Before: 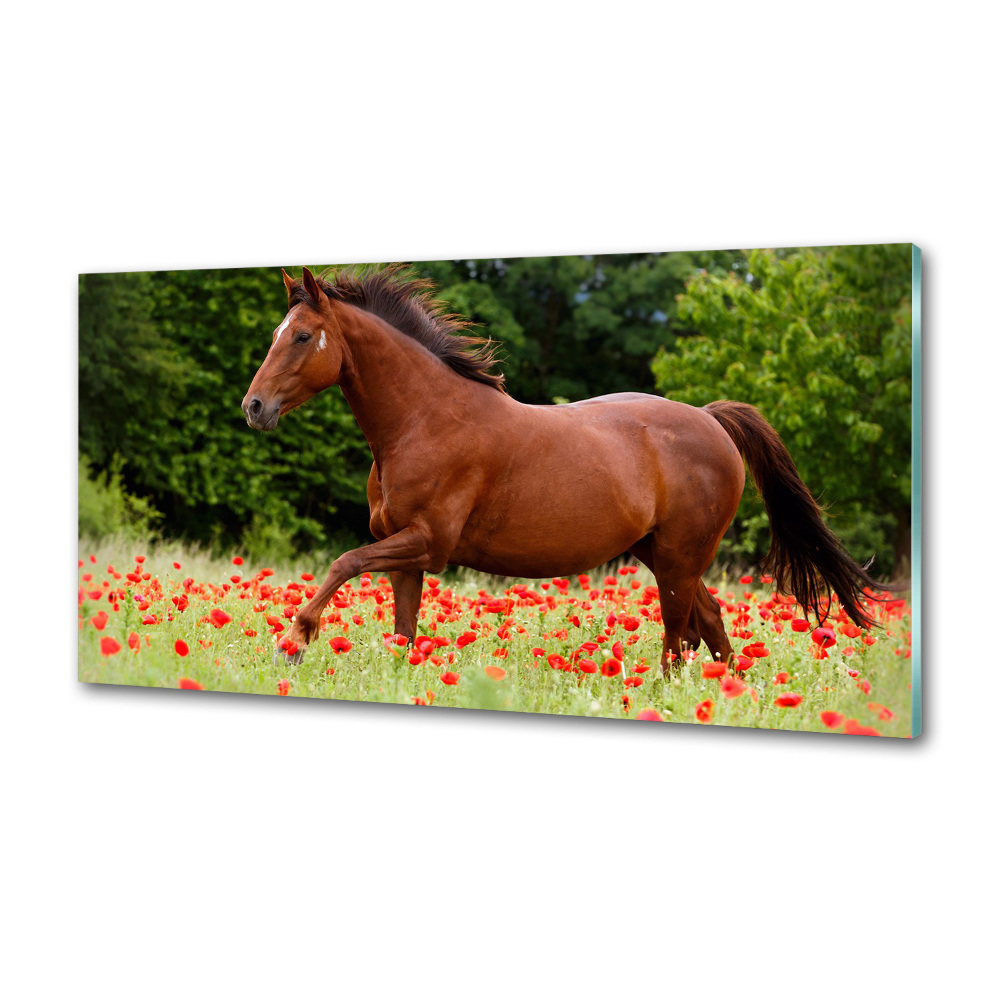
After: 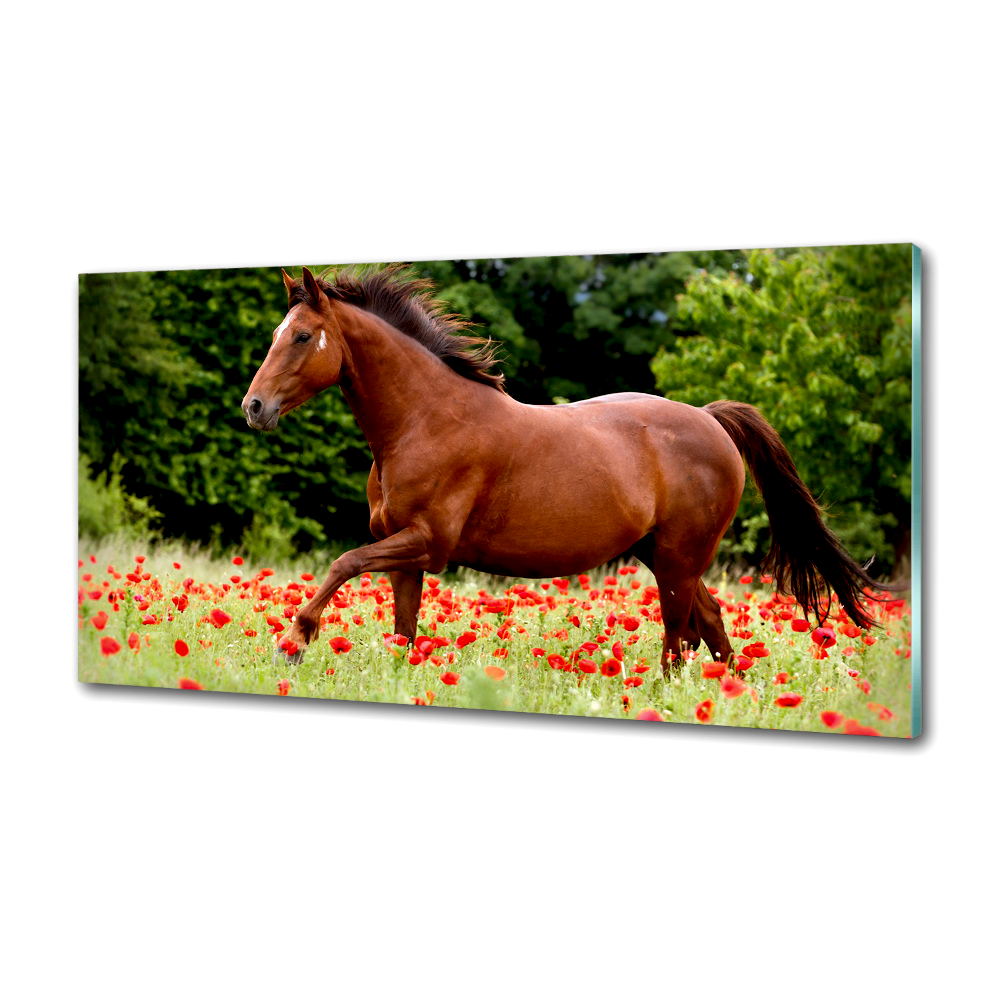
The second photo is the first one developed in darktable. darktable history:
exposure: black level correction 0.007, exposure 0.093 EV, compensate highlight preservation false
contrast equalizer: y [[0.536, 0.565, 0.581, 0.516, 0.52, 0.491], [0.5 ×6], [0.5 ×6], [0 ×6], [0 ×6]]
